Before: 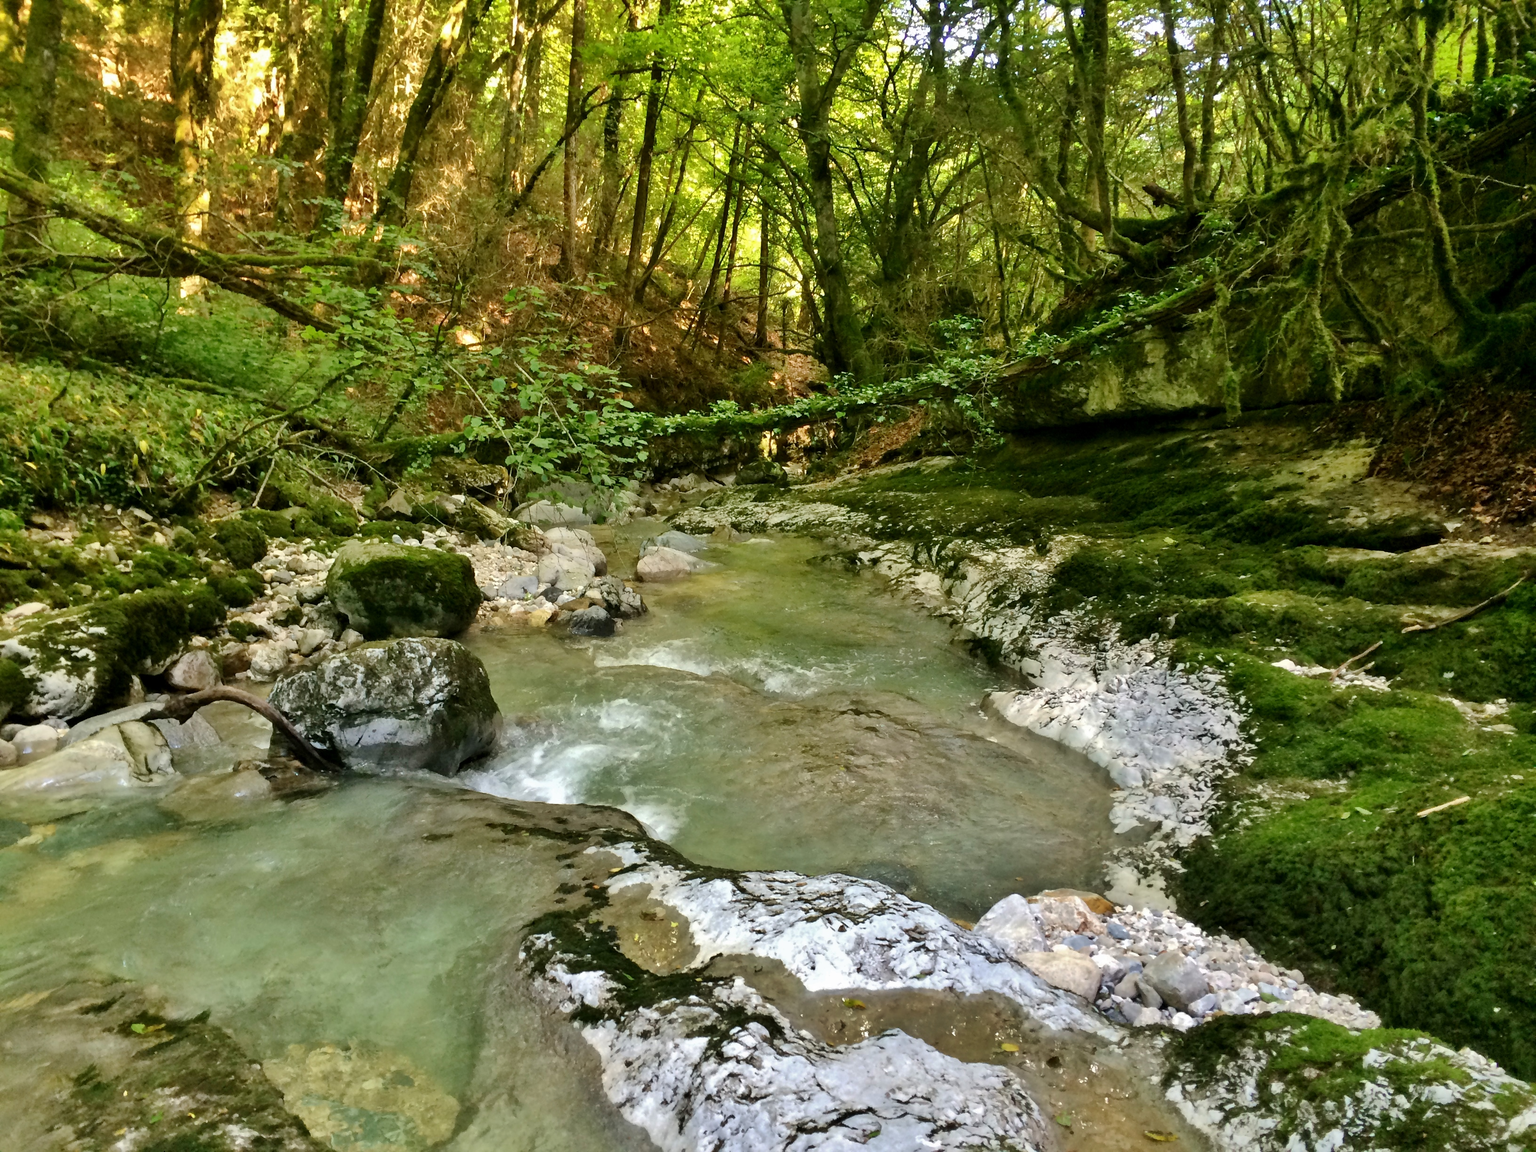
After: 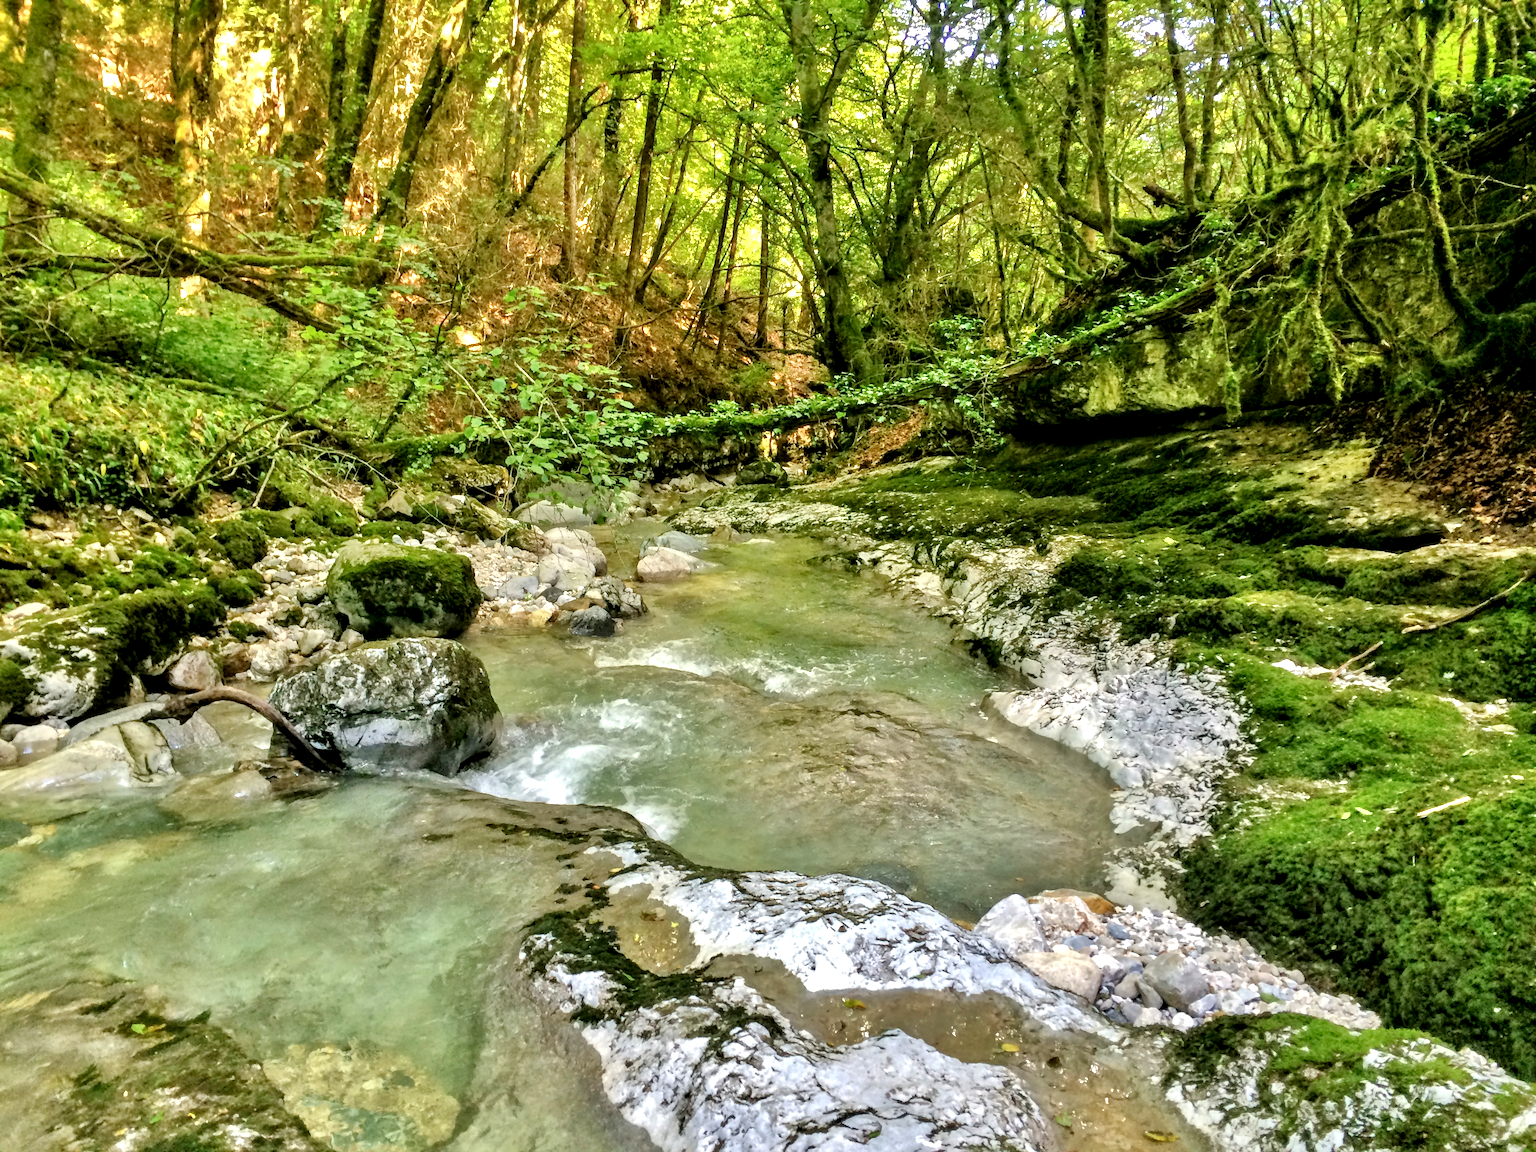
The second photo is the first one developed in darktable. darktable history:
tone equalizer: -7 EV 0.15 EV, -6 EV 0.6 EV, -5 EV 1.15 EV, -4 EV 1.33 EV, -3 EV 1.15 EV, -2 EV 0.6 EV, -1 EV 0.15 EV, mask exposure compensation -0.5 EV
local contrast: detail 142%
